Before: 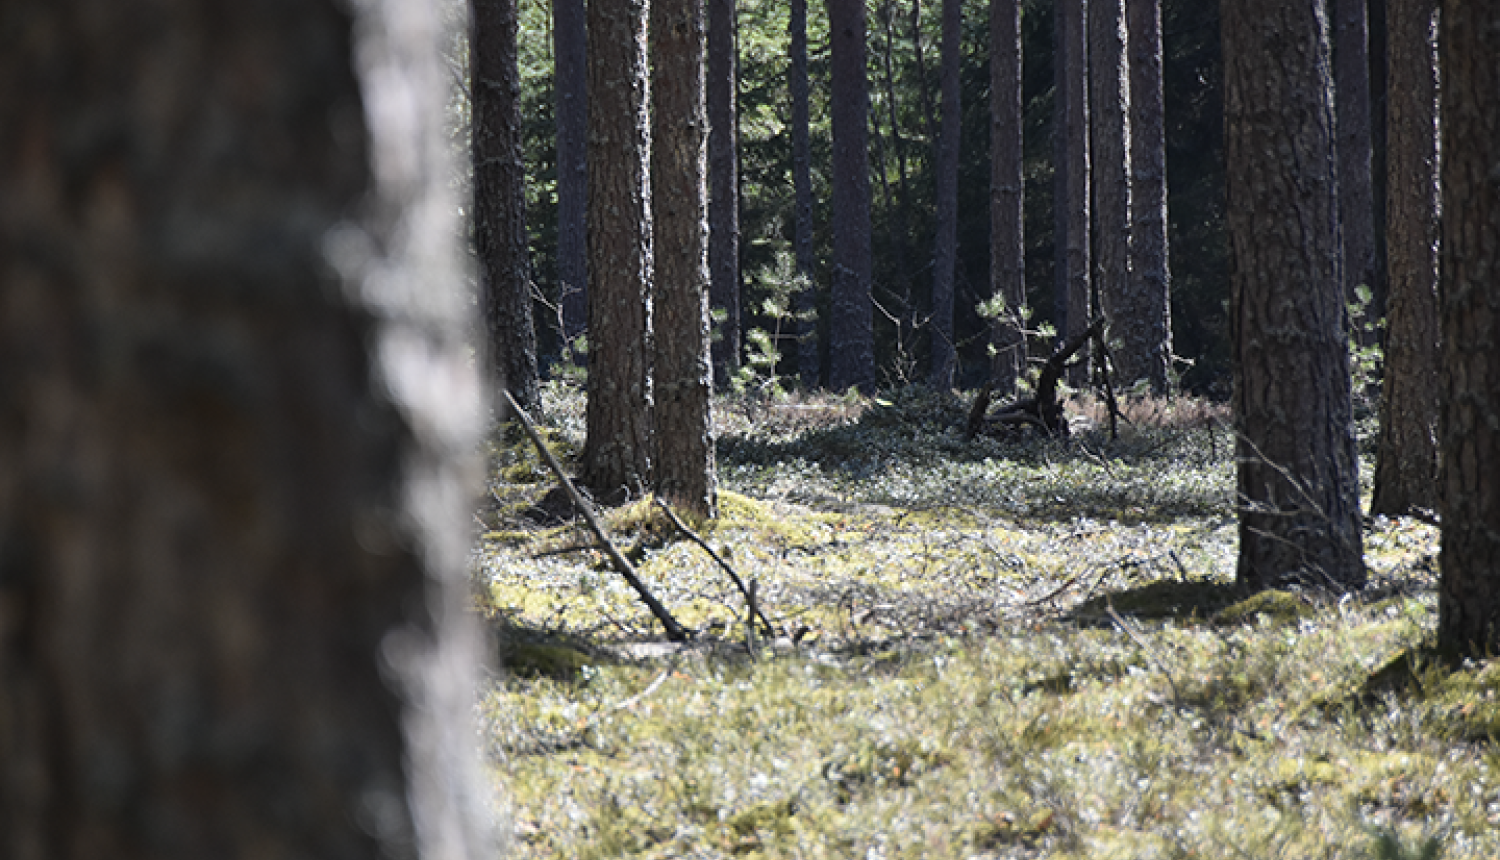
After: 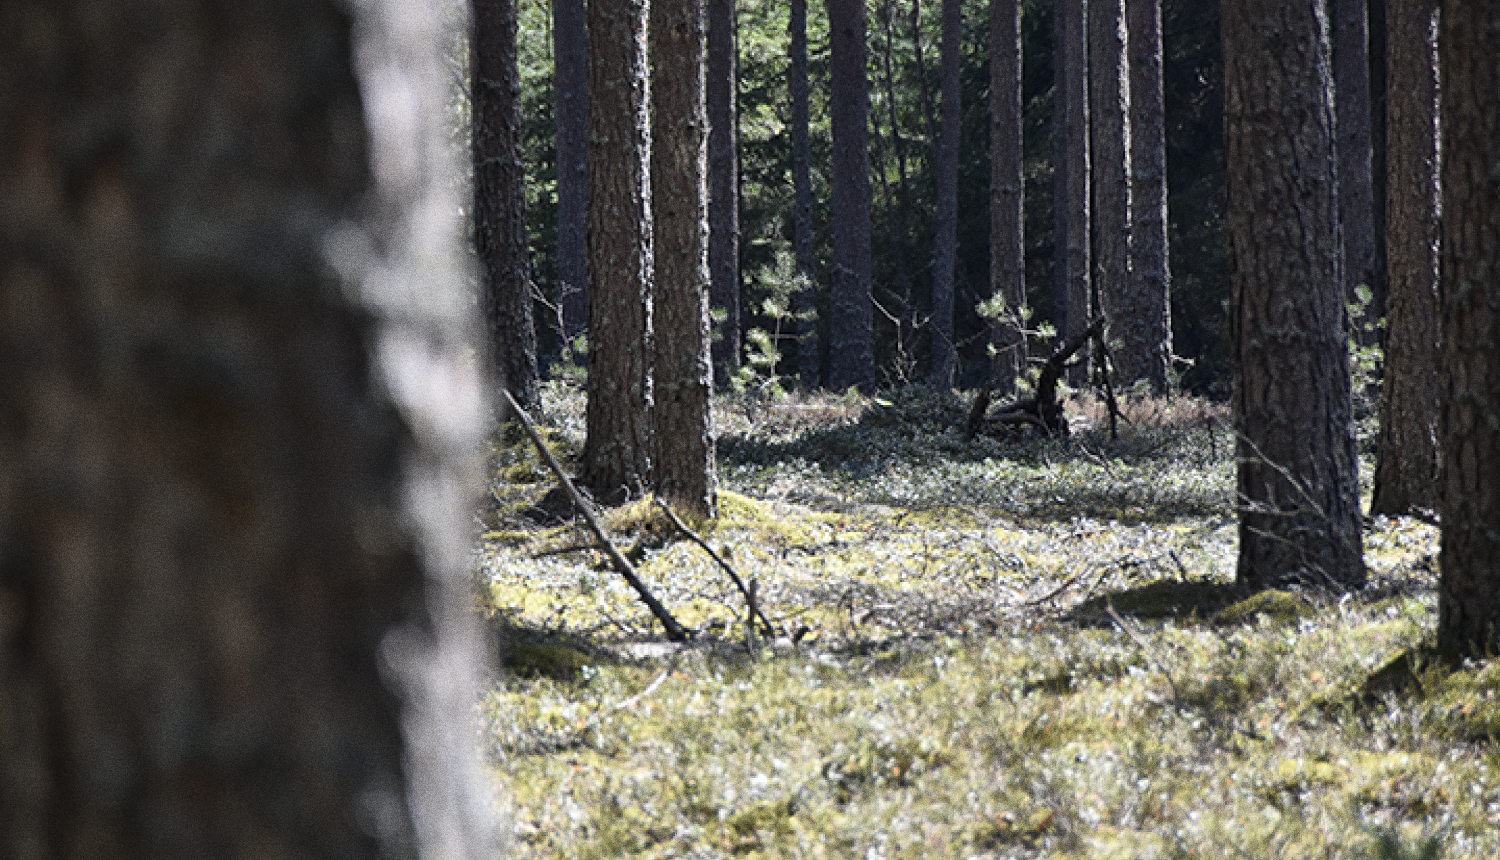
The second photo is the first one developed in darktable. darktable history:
grain: coarseness 0.09 ISO, strength 40%
local contrast: mode bilateral grid, contrast 20, coarseness 50, detail 120%, midtone range 0.2
